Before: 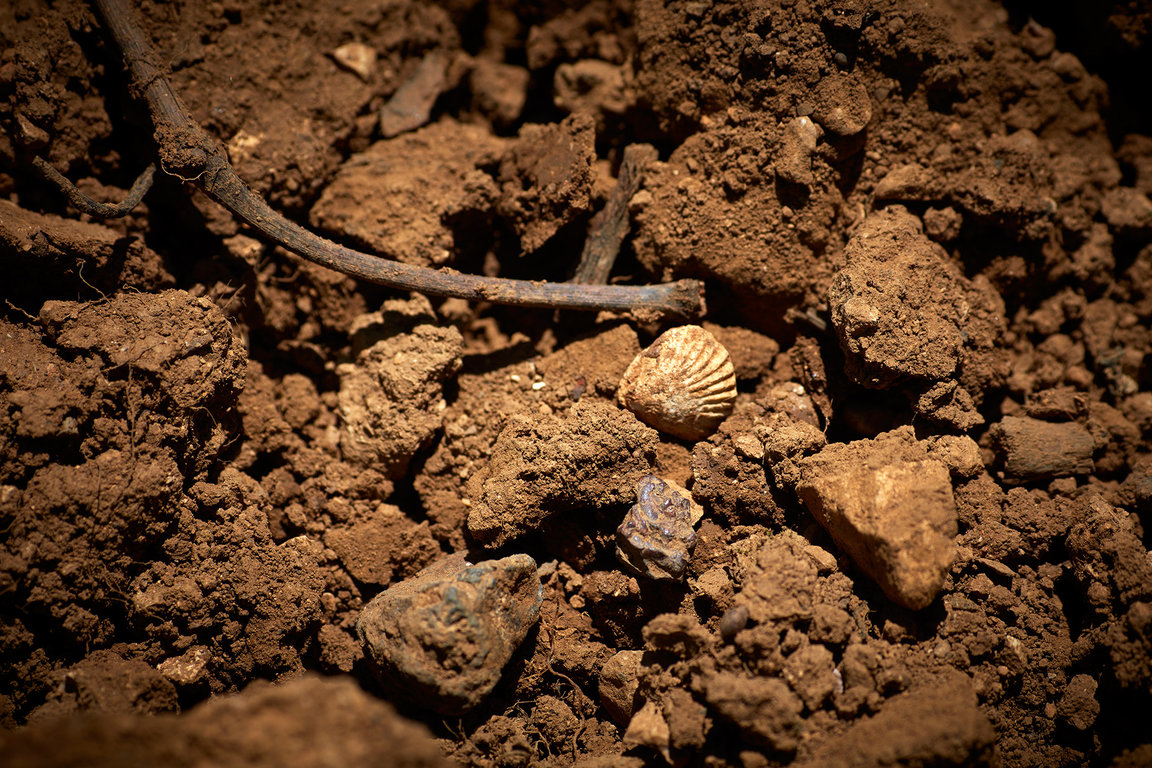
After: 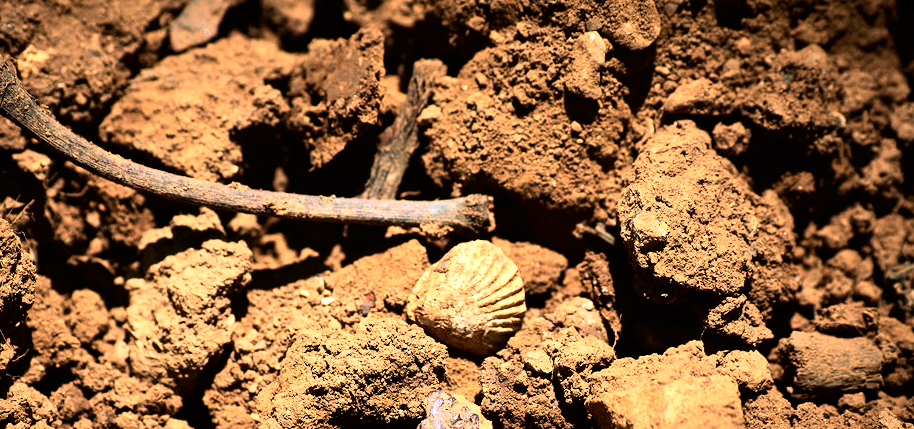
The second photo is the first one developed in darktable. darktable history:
crop: left 18.362%, top 11.083%, right 2.213%, bottom 33.023%
base curve: curves: ch0 [(0, 0) (0.007, 0.004) (0.027, 0.03) (0.046, 0.07) (0.207, 0.54) (0.442, 0.872) (0.673, 0.972) (1, 1)]
